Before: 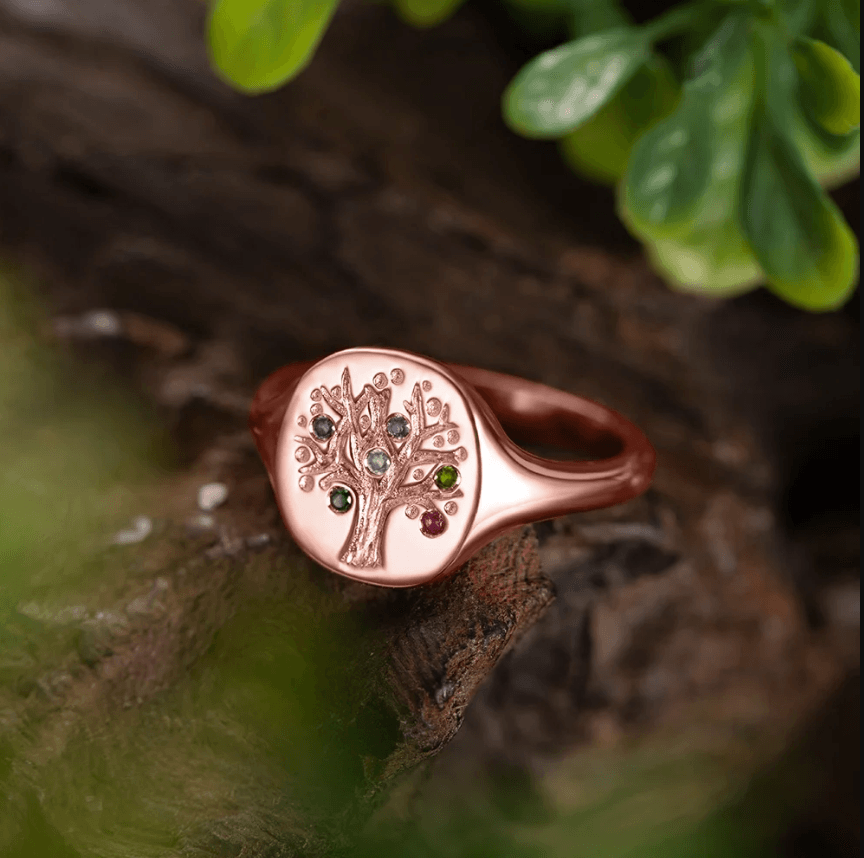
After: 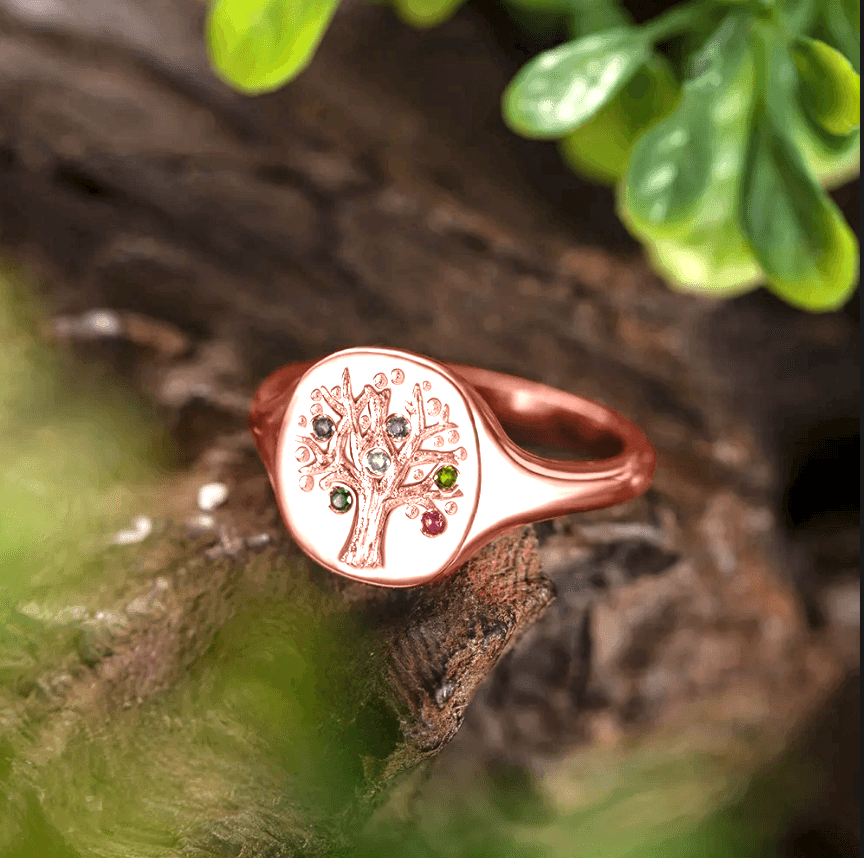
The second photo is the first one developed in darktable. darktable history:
exposure: black level correction 0, exposure 1.292 EV, compensate highlight preservation false
local contrast: detail 130%
